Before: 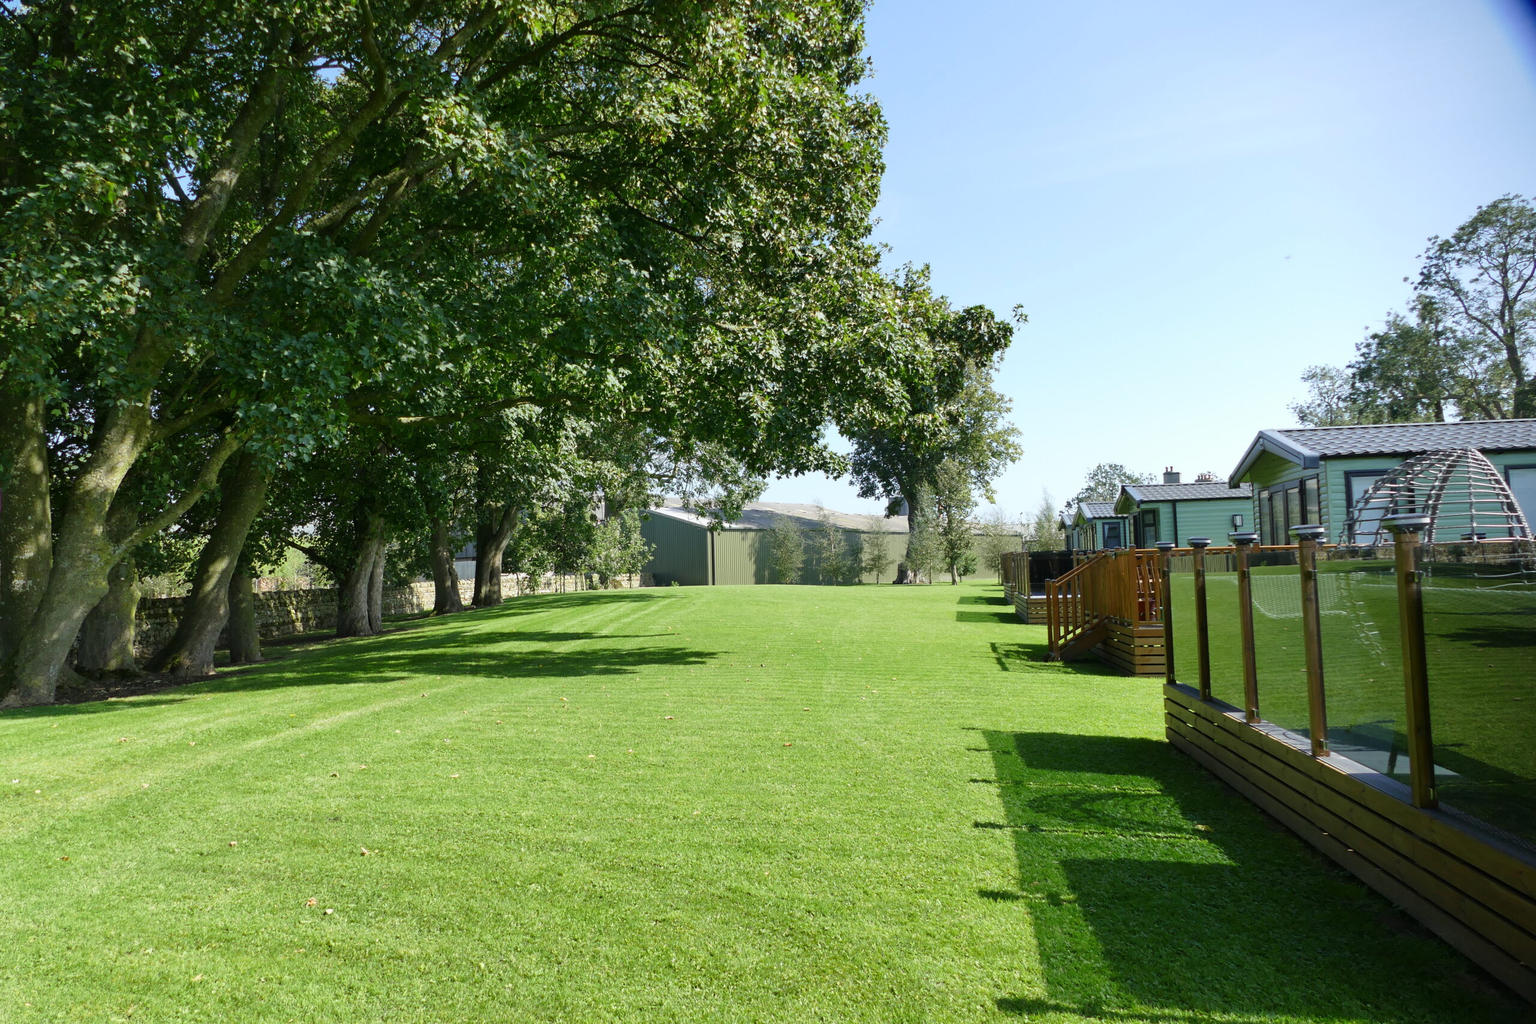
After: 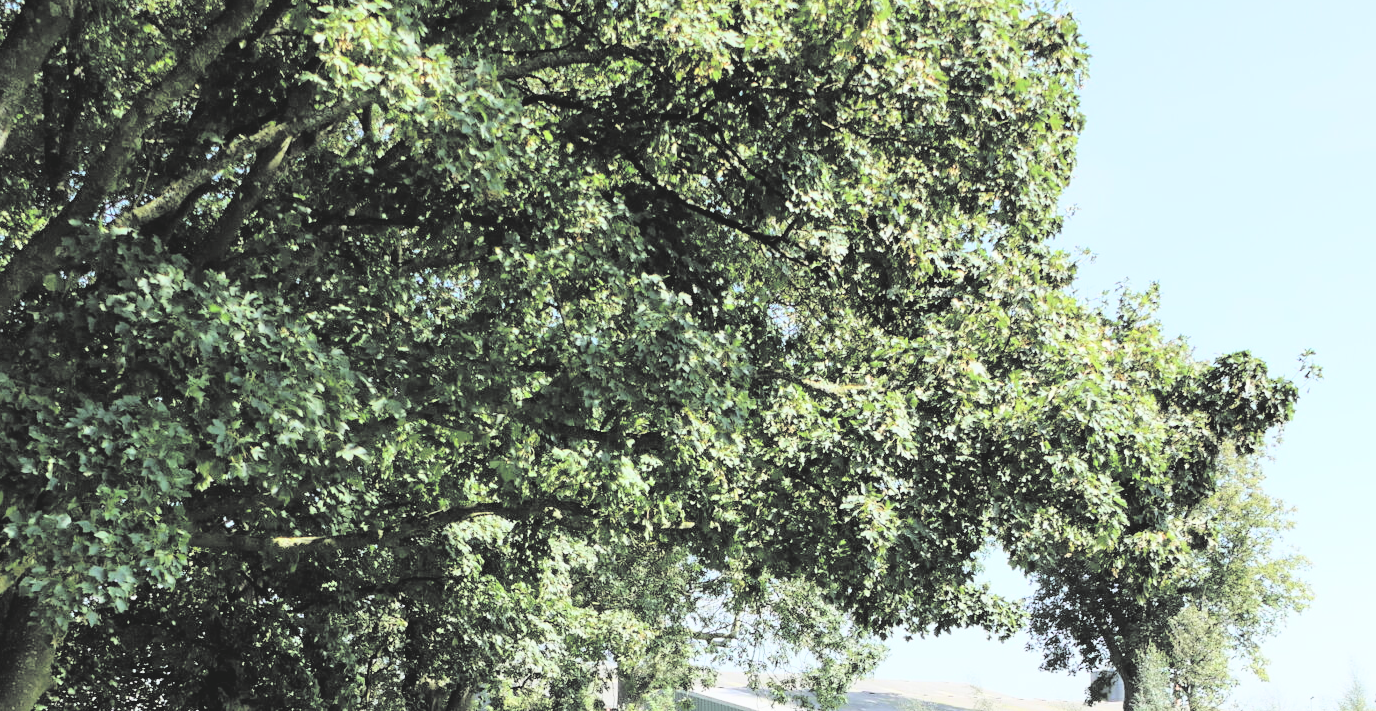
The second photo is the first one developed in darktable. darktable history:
crop: left 15.271%, top 9.272%, right 30.957%, bottom 49.045%
contrast brightness saturation: brightness 0.993
filmic rgb: black relative exposure -5.43 EV, white relative exposure 2.88 EV, dynamic range scaling -37.66%, hardness 3.98, contrast 1.588, highlights saturation mix -0.571%
